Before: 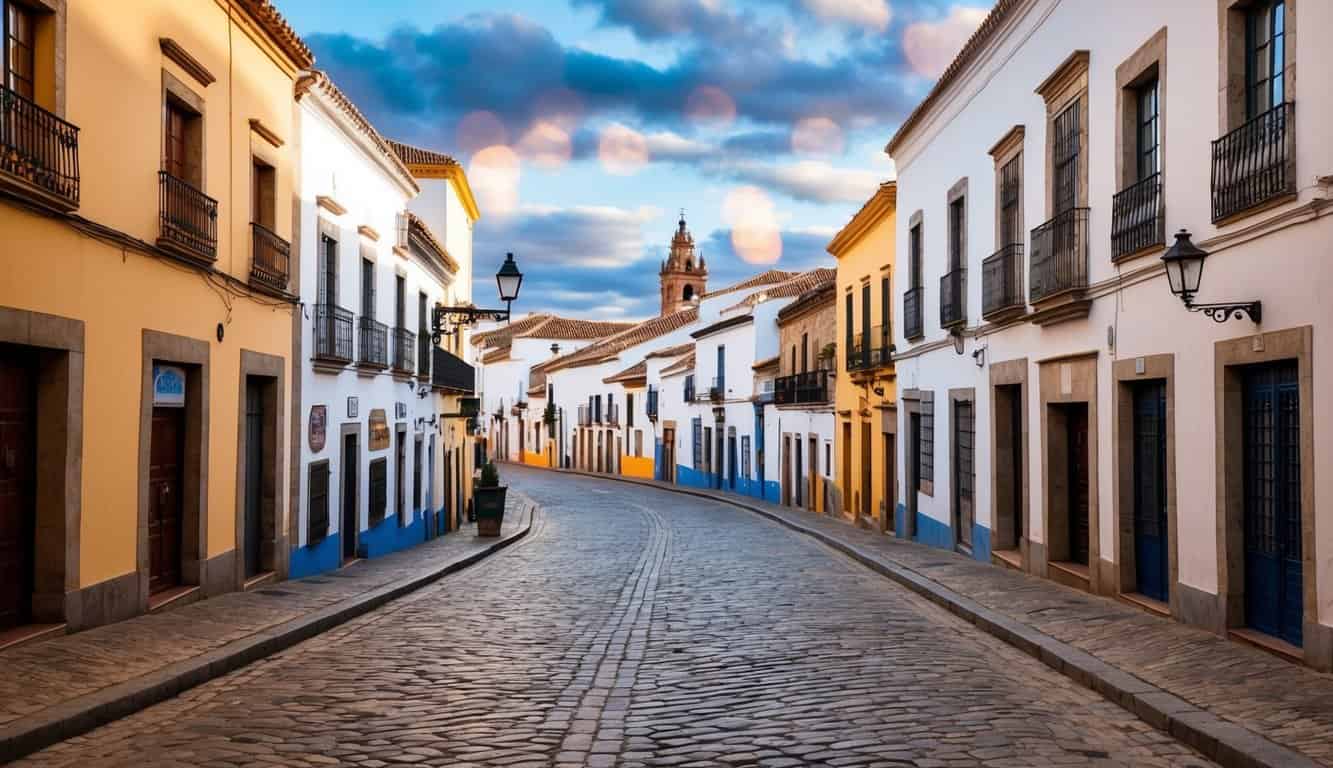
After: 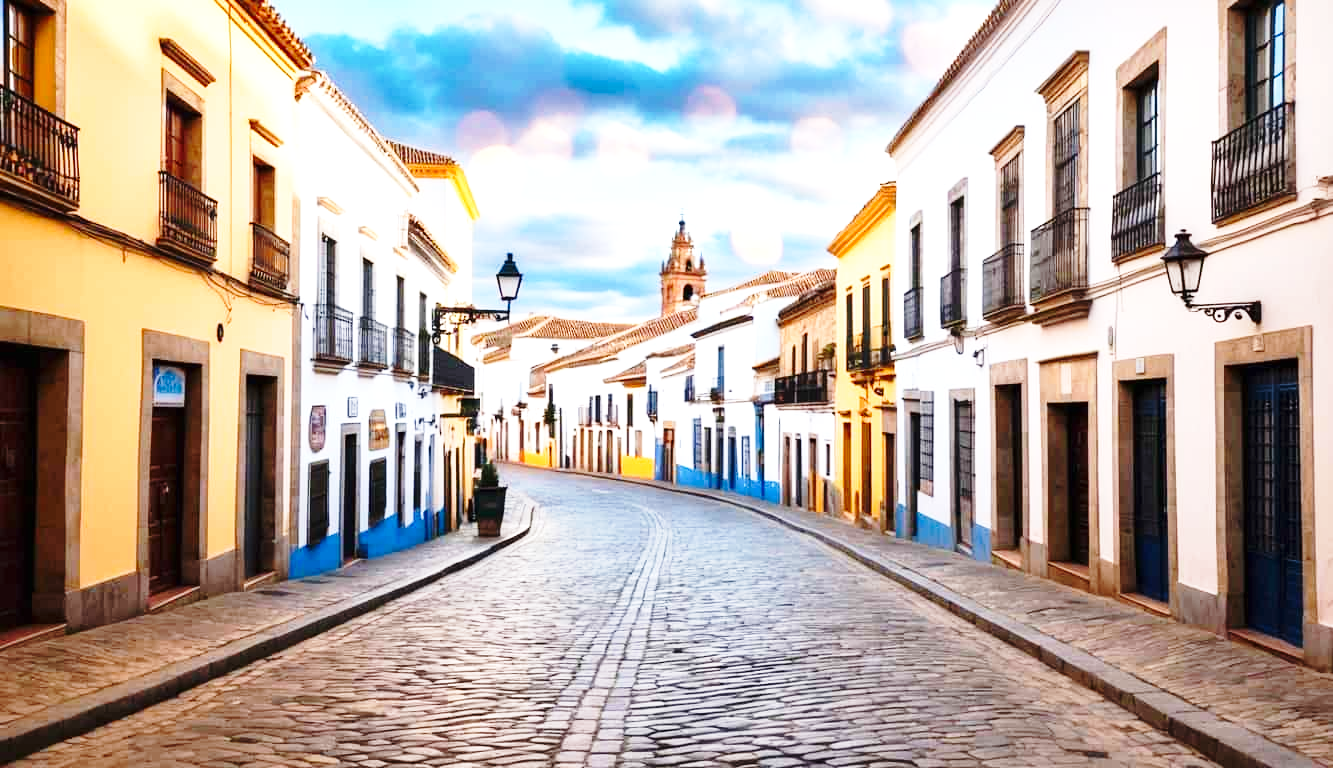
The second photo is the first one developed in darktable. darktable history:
tone equalizer: on, module defaults
exposure: black level correction 0, exposure 0.7 EV, compensate exposure bias true, compensate highlight preservation false
base curve: curves: ch0 [(0, 0) (0.028, 0.03) (0.121, 0.232) (0.46, 0.748) (0.859, 0.968) (1, 1)], preserve colors none
